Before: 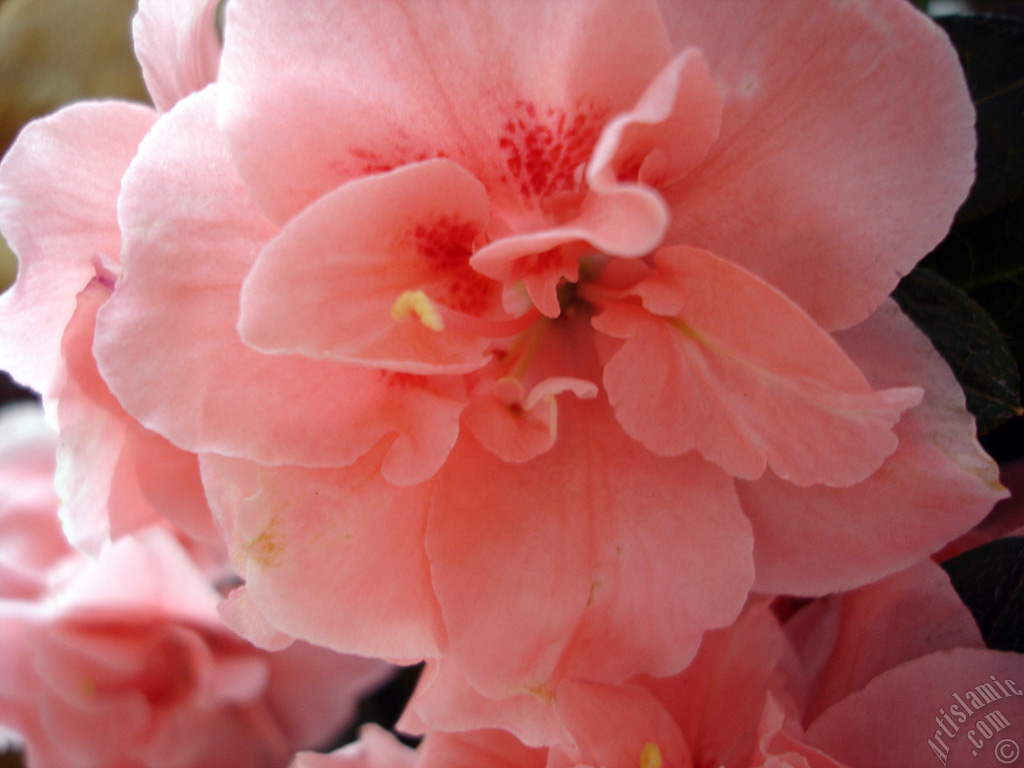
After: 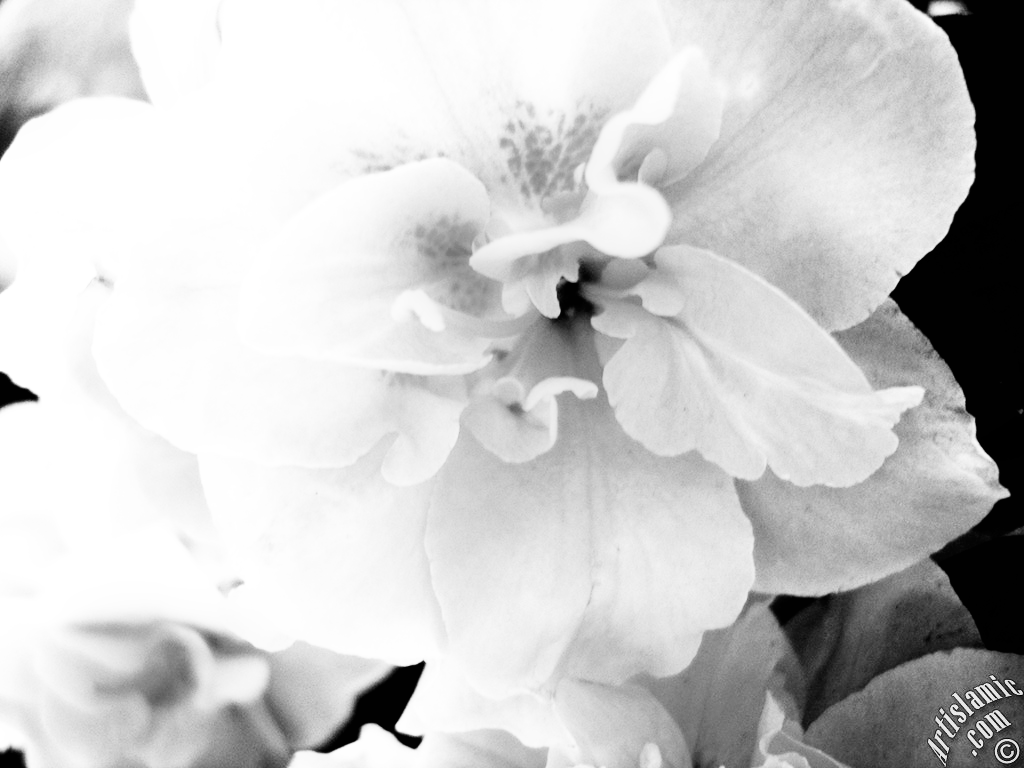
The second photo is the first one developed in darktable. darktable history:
monochrome: on, module defaults
rgb curve: curves: ch0 [(0, 0) (0.21, 0.15) (0.24, 0.21) (0.5, 0.75) (0.75, 0.96) (0.89, 0.99) (1, 1)]; ch1 [(0, 0.02) (0.21, 0.13) (0.25, 0.2) (0.5, 0.67) (0.75, 0.9) (0.89, 0.97) (1, 1)]; ch2 [(0, 0.02) (0.21, 0.13) (0.25, 0.2) (0.5, 0.67) (0.75, 0.9) (0.89, 0.97) (1, 1)], compensate middle gray true
white balance: red 1.05, blue 1.072
tone curve: curves: ch0 [(0, 0) (0.003, 0.002) (0.011, 0.002) (0.025, 0.002) (0.044, 0.002) (0.069, 0.002) (0.1, 0.003) (0.136, 0.008) (0.177, 0.03) (0.224, 0.058) (0.277, 0.139) (0.335, 0.233) (0.399, 0.363) (0.468, 0.506) (0.543, 0.649) (0.623, 0.781) (0.709, 0.88) (0.801, 0.956) (0.898, 0.994) (1, 1)], preserve colors none
